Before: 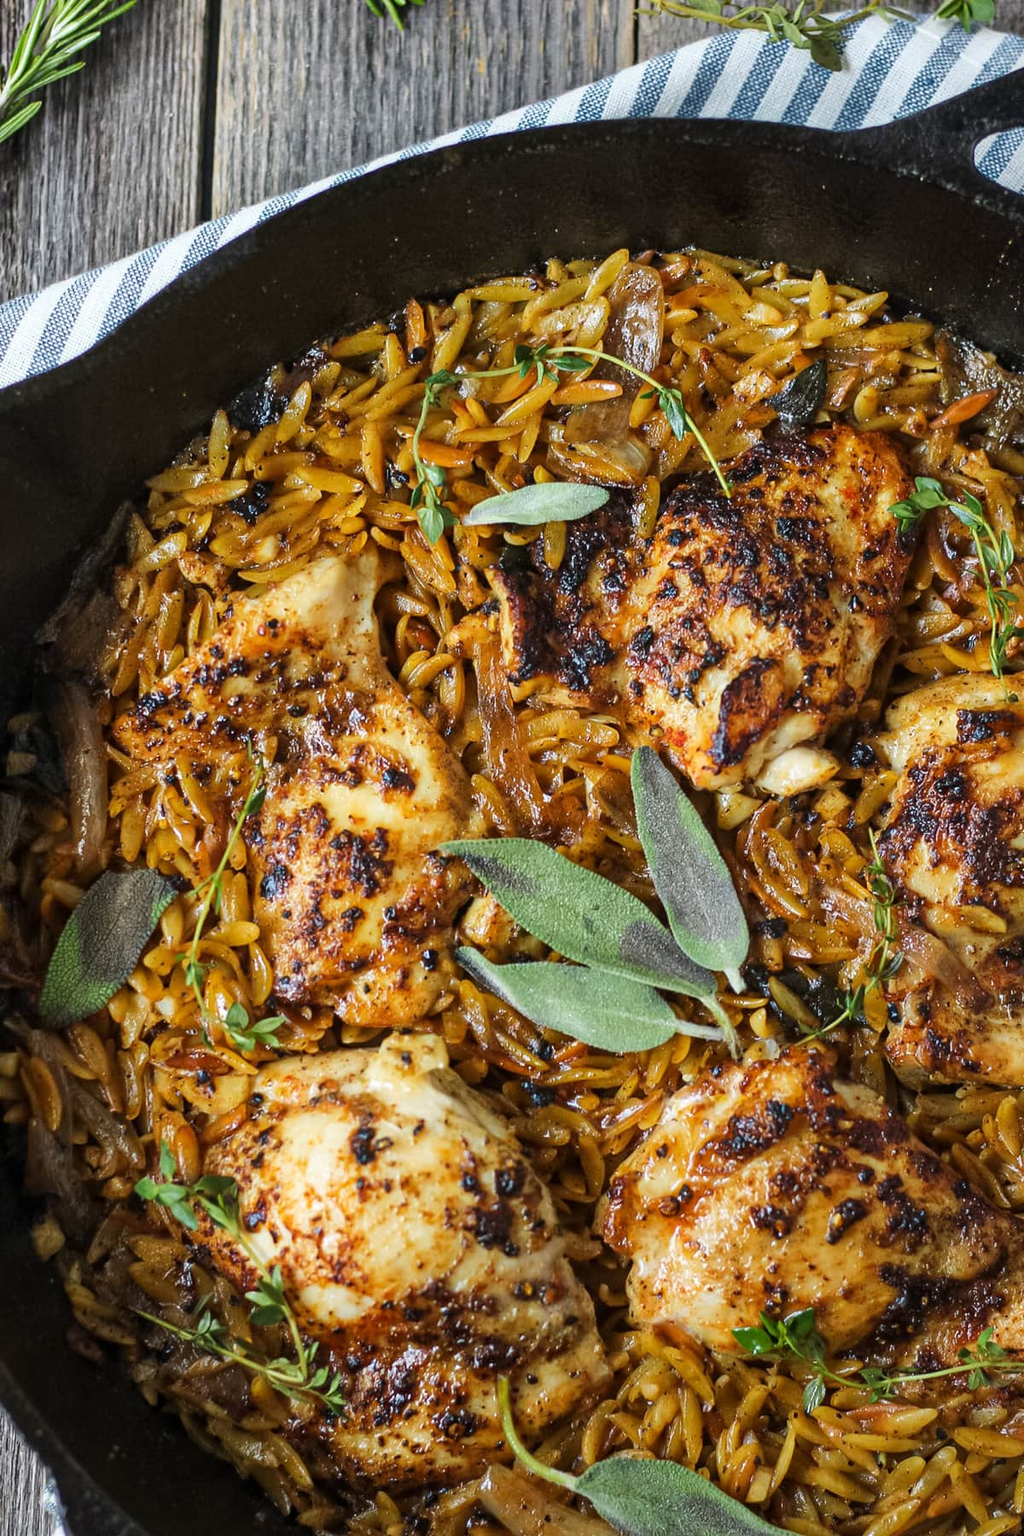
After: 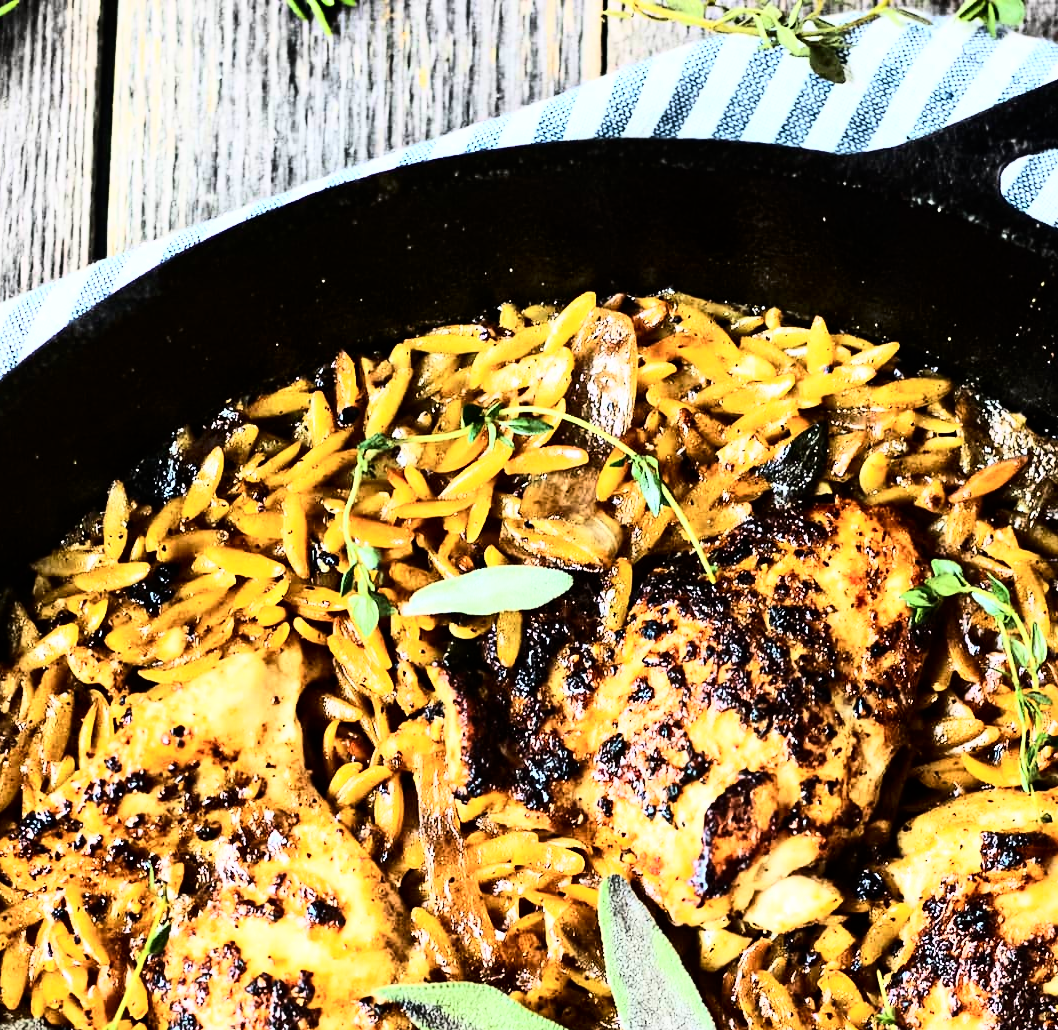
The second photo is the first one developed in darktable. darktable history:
rgb curve: curves: ch0 [(0, 0) (0.21, 0.15) (0.24, 0.21) (0.5, 0.75) (0.75, 0.96) (0.89, 0.99) (1, 1)]; ch1 [(0, 0.02) (0.21, 0.13) (0.25, 0.2) (0.5, 0.67) (0.75, 0.9) (0.89, 0.97) (1, 1)]; ch2 [(0, 0.02) (0.21, 0.13) (0.25, 0.2) (0.5, 0.67) (0.75, 0.9) (0.89, 0.97) (1, 1)], compensate middle gray true
crop and rotate: left 11.812%, bottom 42.776%
contrast brightness saturation: contrast 0.28
